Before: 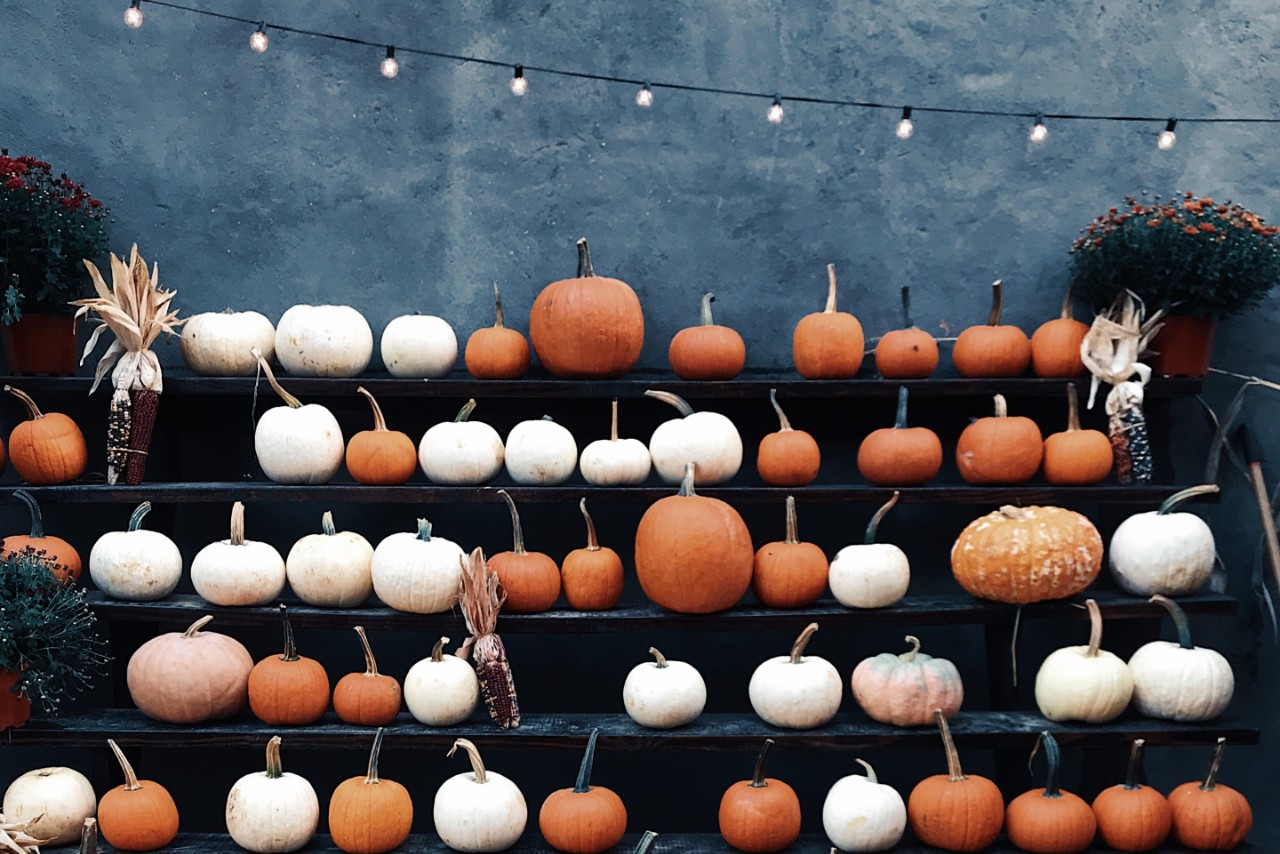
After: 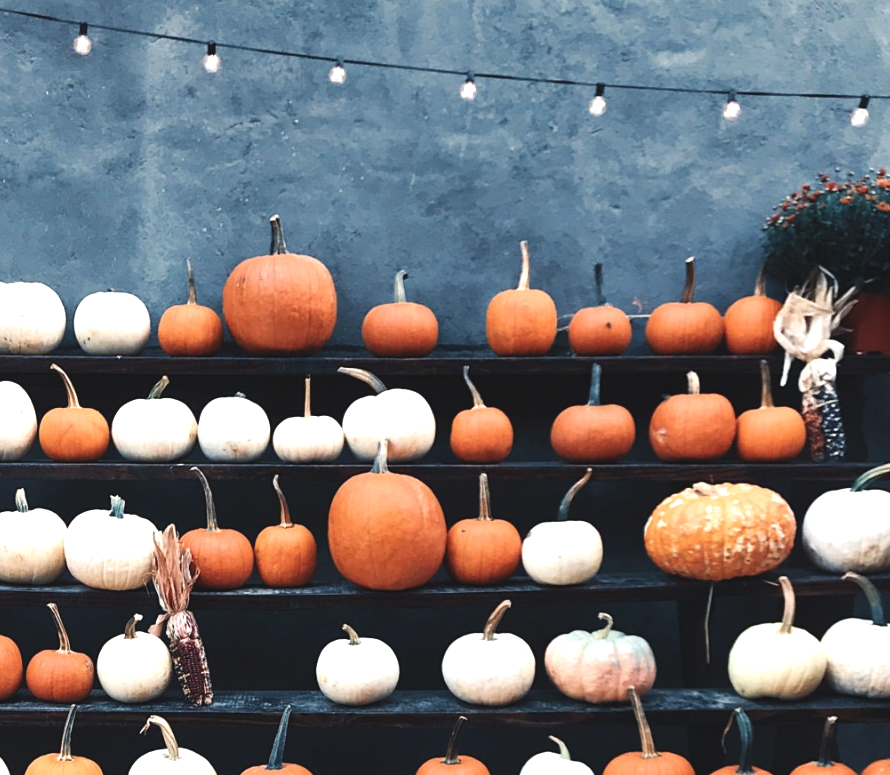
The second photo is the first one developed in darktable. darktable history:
exposure: black level correction -0.005, exposure 0.622 EV, compensate highlight preservation false
crop and rotate: left 24.034%, top 2.838%, right 6.406%, bottom 6.299%
